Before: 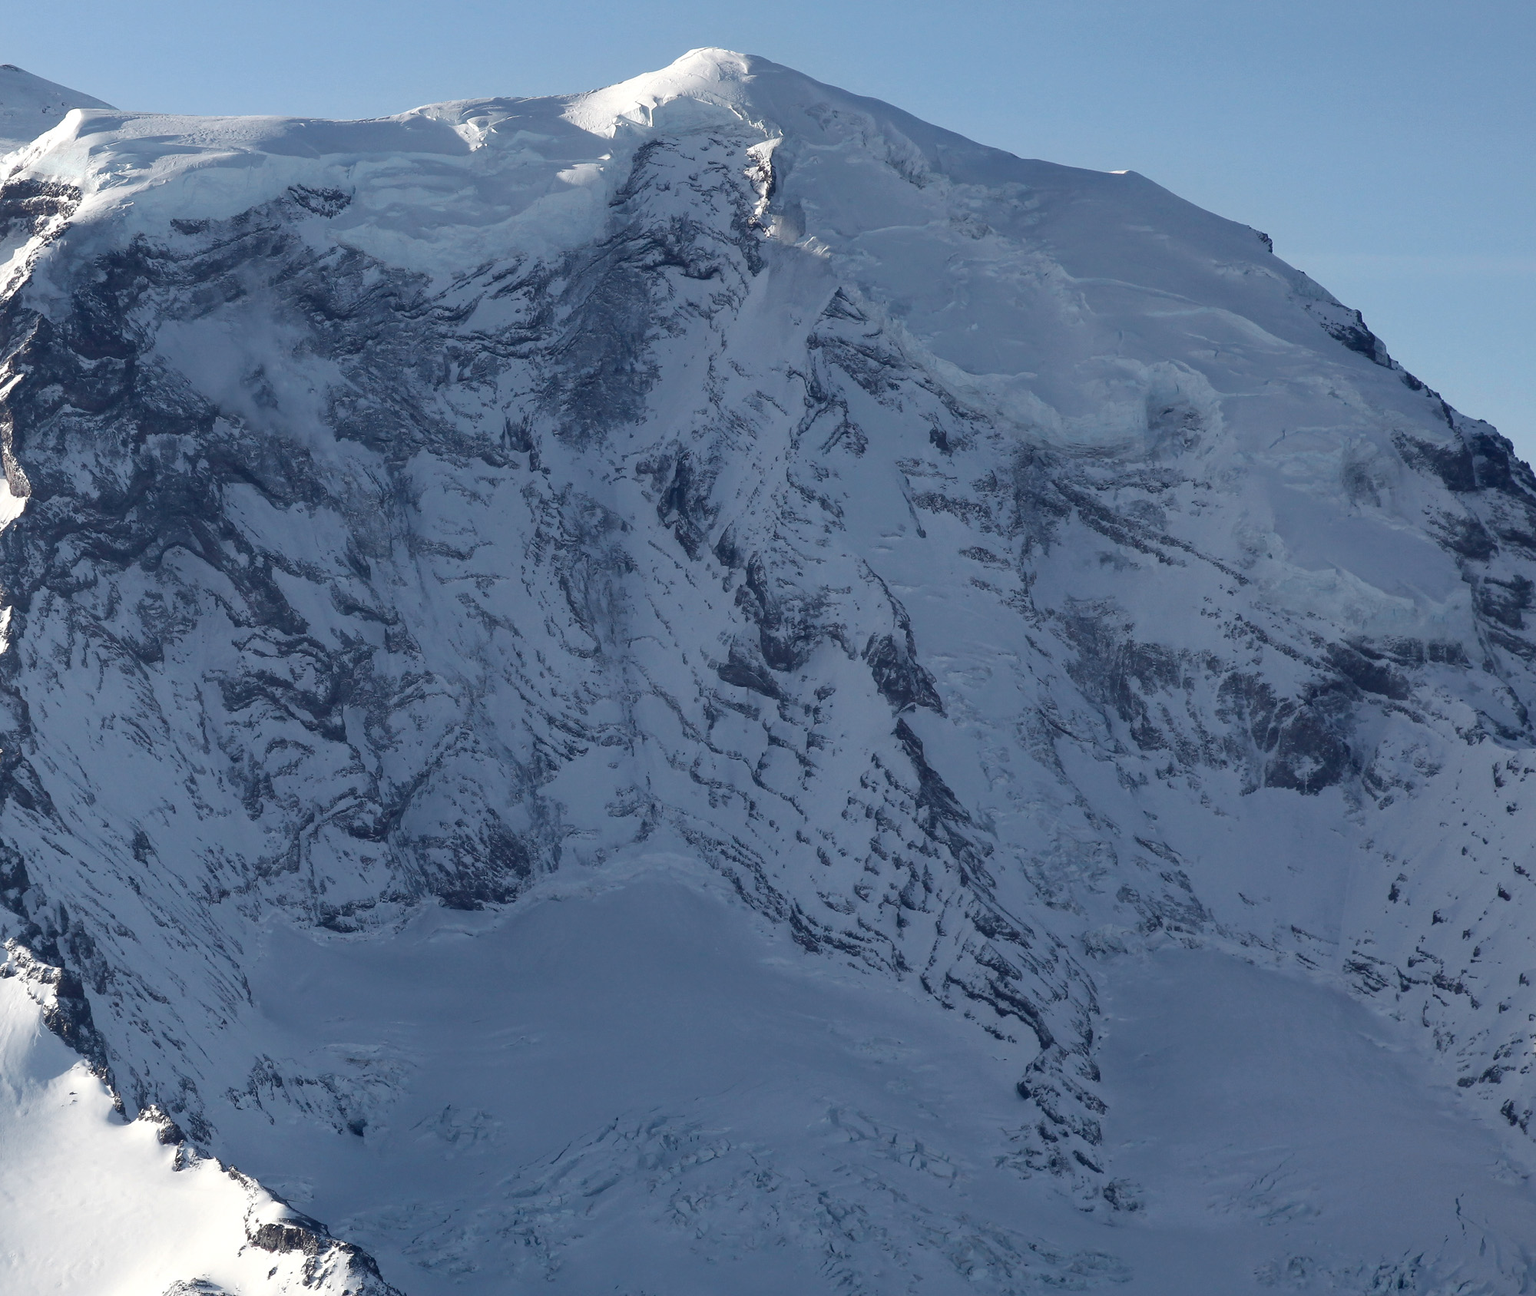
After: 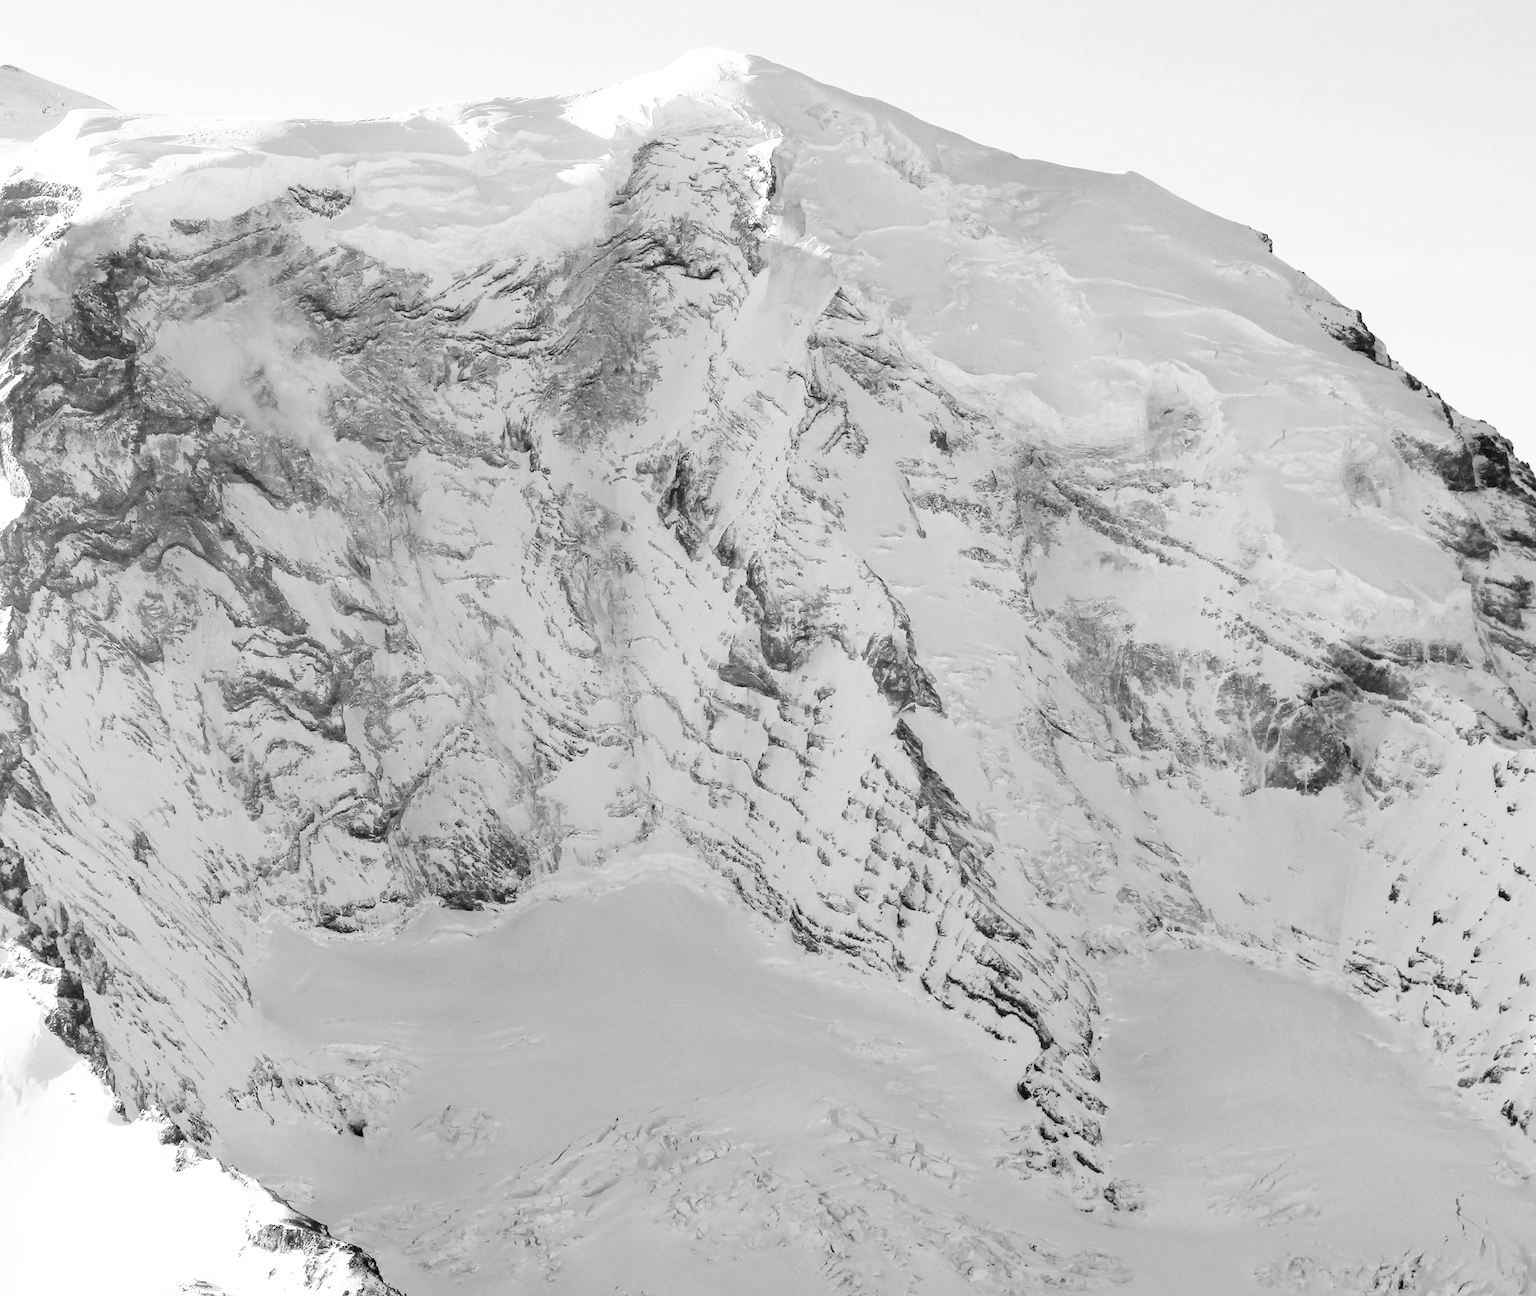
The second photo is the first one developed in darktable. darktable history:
monochrome: on, module defaults
contrast brightness saturation: brightness 0.18, saturation -0.5
color balance: lift [1, 1, 0.999, 1.001], gamma [1, 1.003, 1.005, 0.995], gain [1, 0.992, 0.988, 1.012], contrast 5%, output saturation 110%
color balance rgb: linear chroma grading › global chroma 18.9%, perceptual saturation grading › global saturation 20%, perceptual saturation grading › highlights -25%, perceptual saturation grading › shadows 50%, global vibrance 18.93%
exposure: black level correction 0.001, exposure 0.3 EV, compensate highlight preservation false
tone curve: curves: ch0 [(0, 0) (0.003, 0.021) (0.011, 0.021) (0.025, 0.021) (0.044, 0.033) (0.069, 0.053) (0.1, 0.08) (0.136, 0.114) (0.177, 0.171) (0.224, 0.246) (0.277, 0.332) (0.335, 0.424) (0.399, 0.496) (0.468, 0.561) (0.543, 0.627) (0.623, 0.685) (0.709, 0.741) (0.801, 0.813) (0.898, 0.902) (1, 1)], preserve colors none
base curve: curves: ch0 [(0, 0) (0.007, 0.004) (0.027, 0.03) (0.046, 0.07) (0.207, 0.54) (0.442, 0.872) (0.673, 0.972) (1, 1)], preserve colors none
